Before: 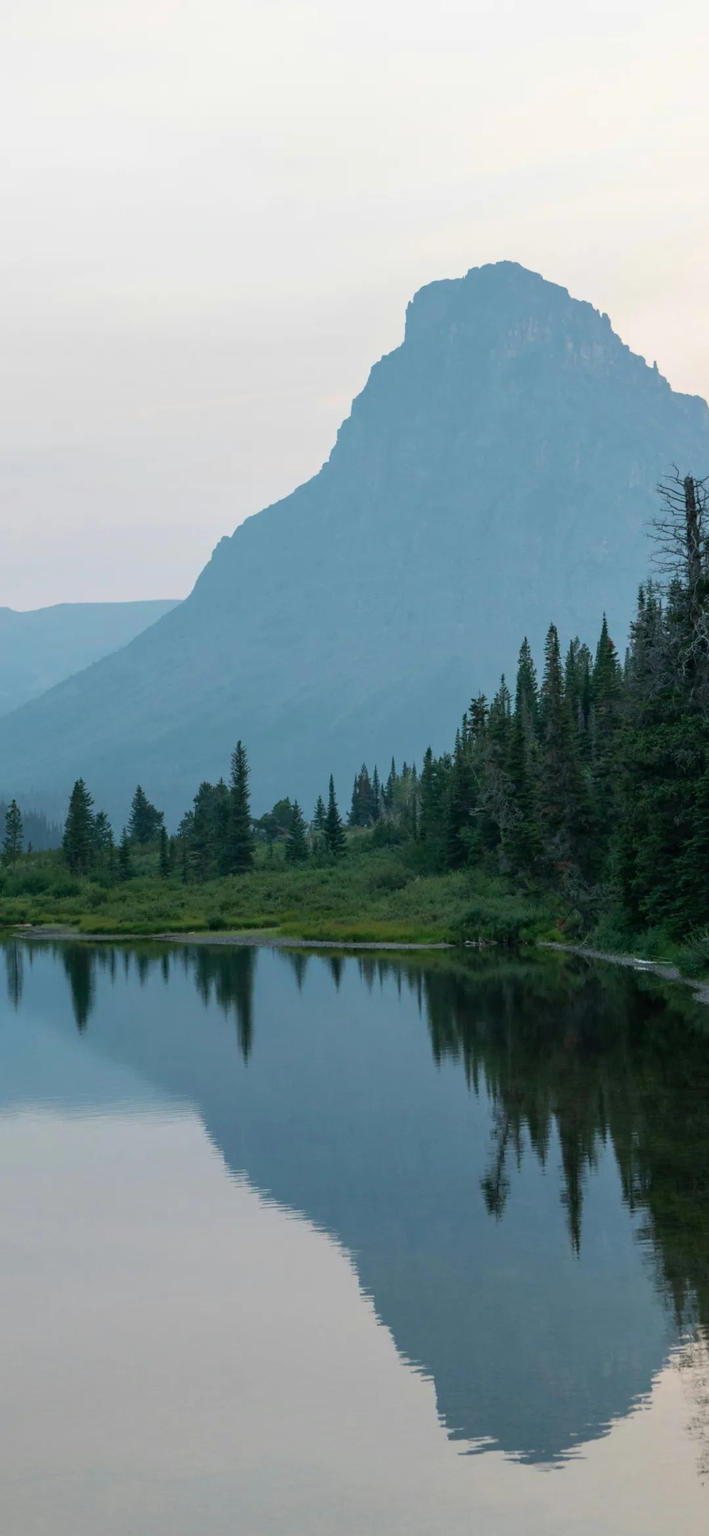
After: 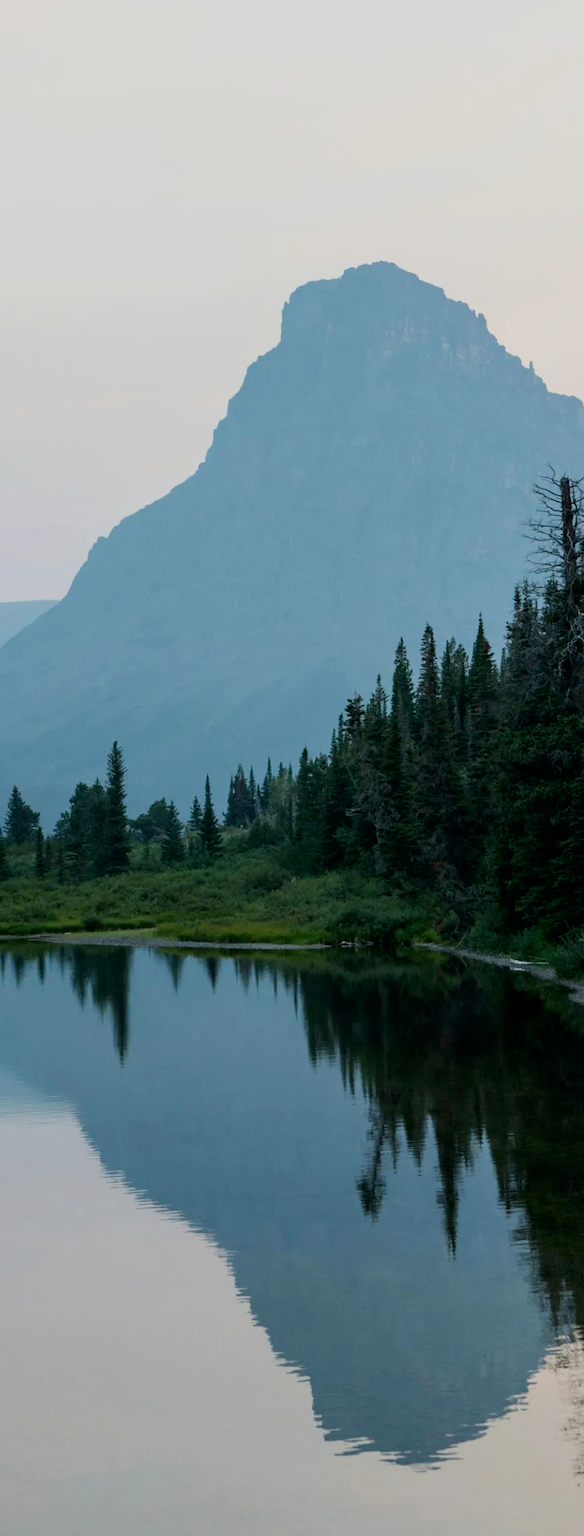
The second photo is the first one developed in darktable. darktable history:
contrast brightness saturation: contrast 0.15, brightness -0.01, saturation 0.1
crop: left 17.582%, bottom 0.031%
filmic rgb: black relative exposure -7.65 EV, white relative exposure 4.56 EV, hardness 3.61
